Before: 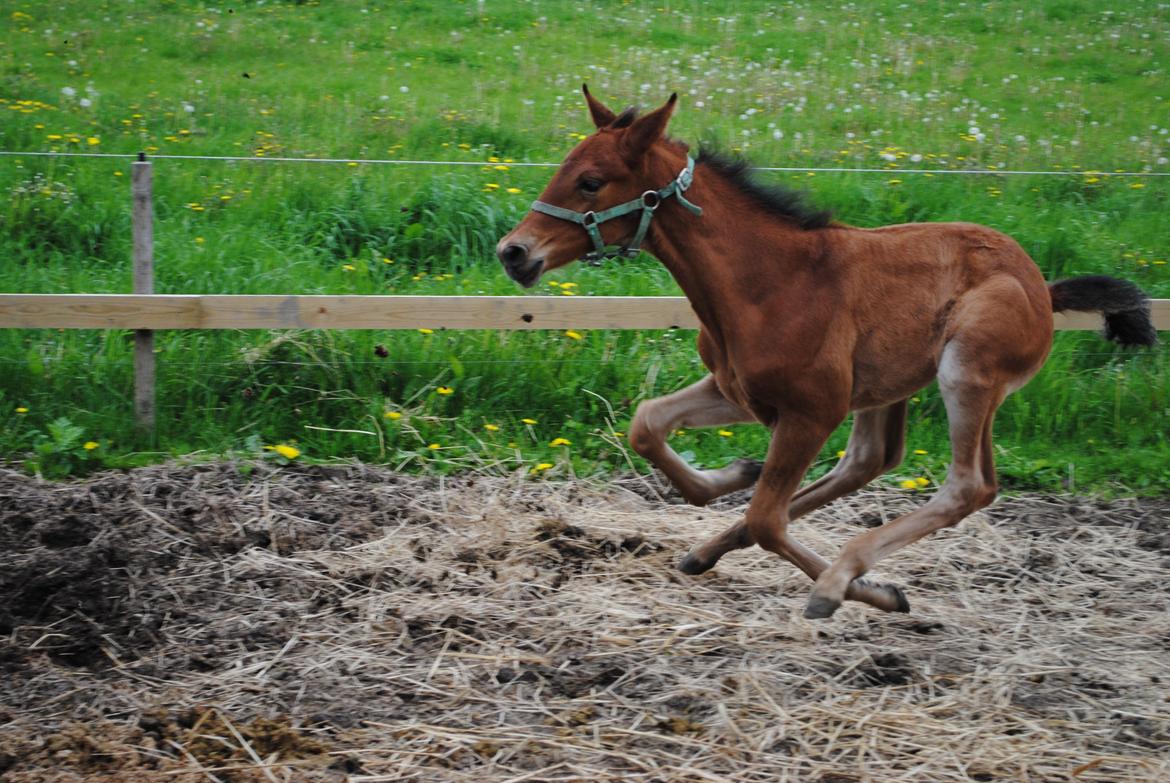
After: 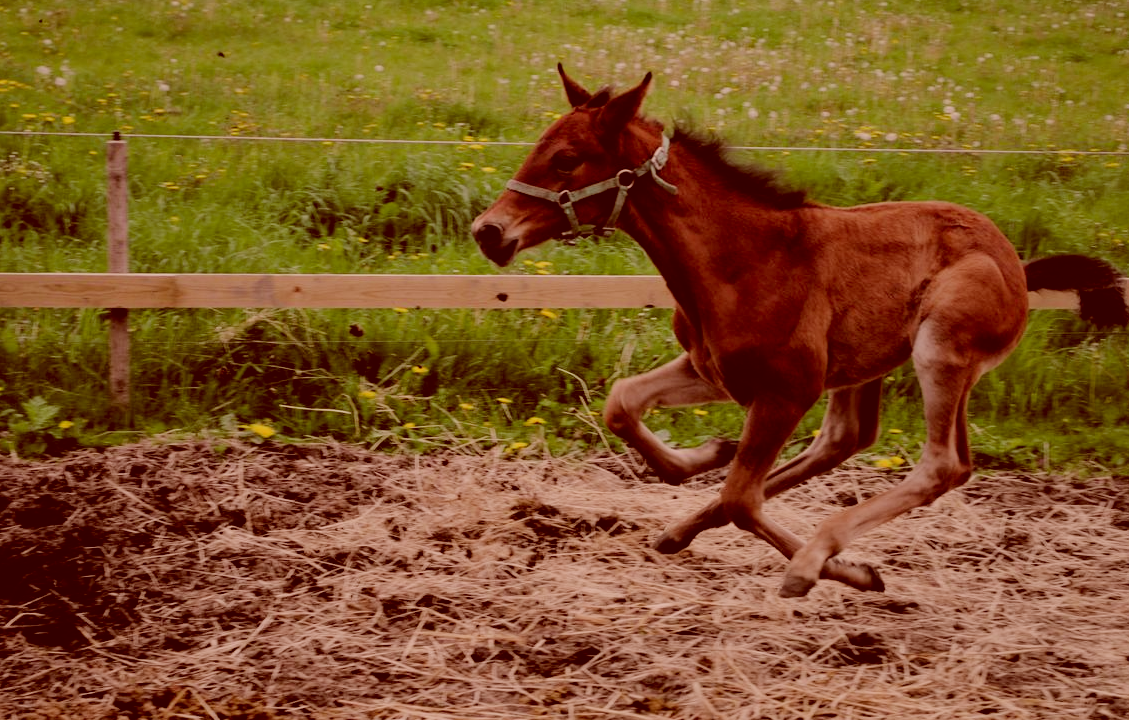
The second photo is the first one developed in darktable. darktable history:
filmic rgb: black relative exposure -6.05 EV, white relative exposure 6.94 EV, threshold 5.98 EV, hardness 2.27, enable highlight reconstruction true
color correction: highlights a* 9.19, highlights b* 8.72, shadows a* 39.61, shadows b* 39.35, saturation 0.816
levels: levels [0, 0.51, 1]
crop: left 2.183%, top 2.775%, right 1.246%, bottom 4.866%
